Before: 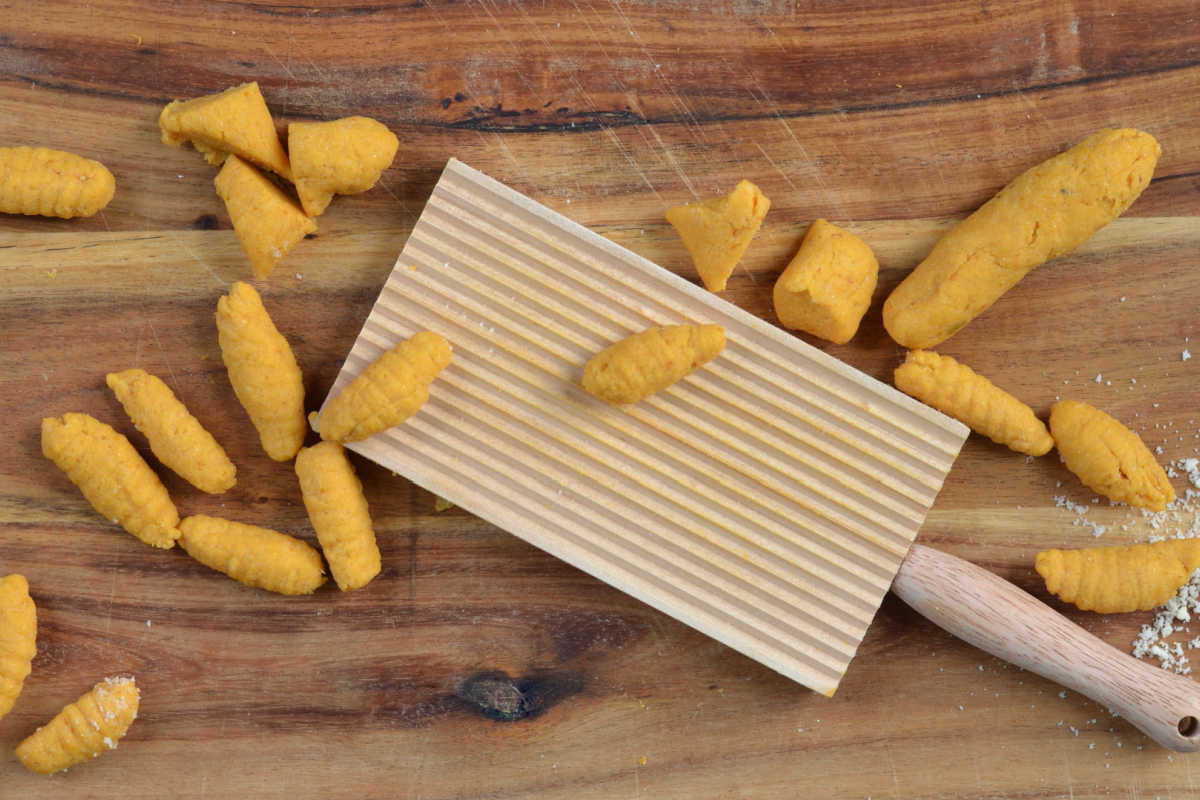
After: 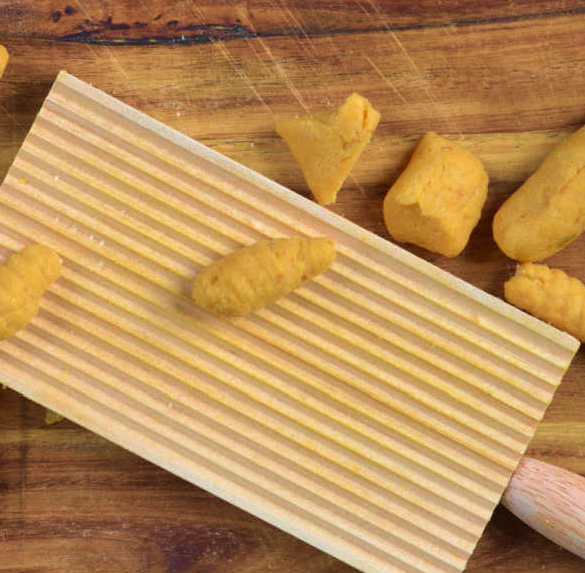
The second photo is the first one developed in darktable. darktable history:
crop: left 32.537%, top 10.929%, right 18.632%, bottom 17.421%
velvia: strength 75%
